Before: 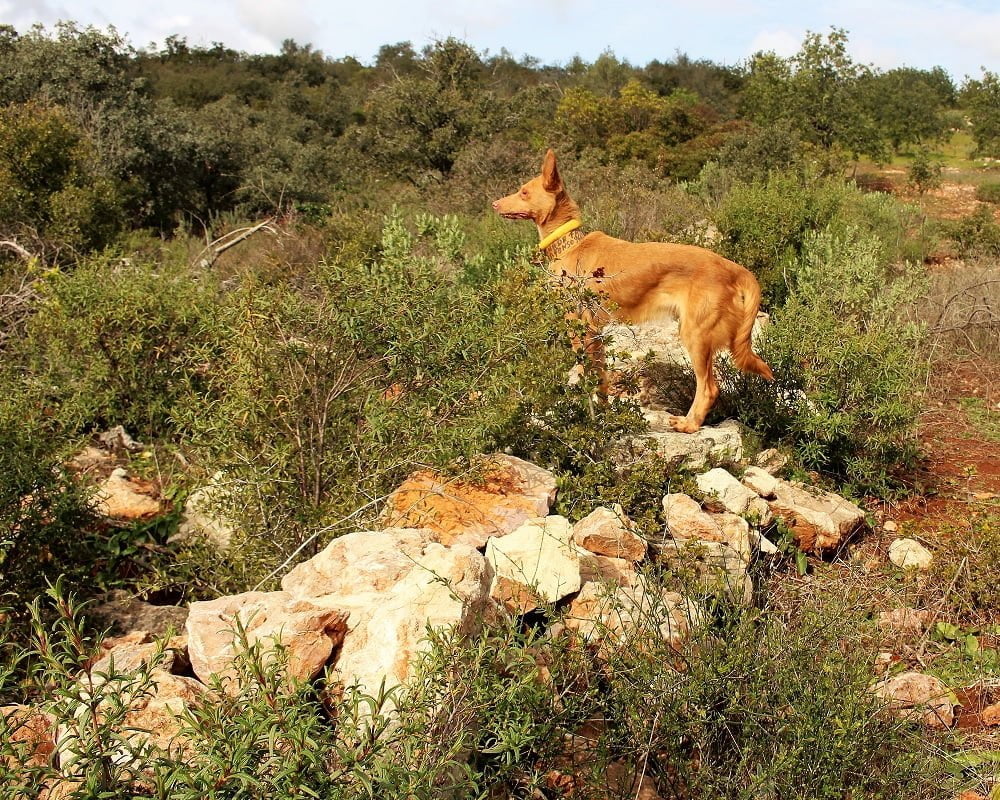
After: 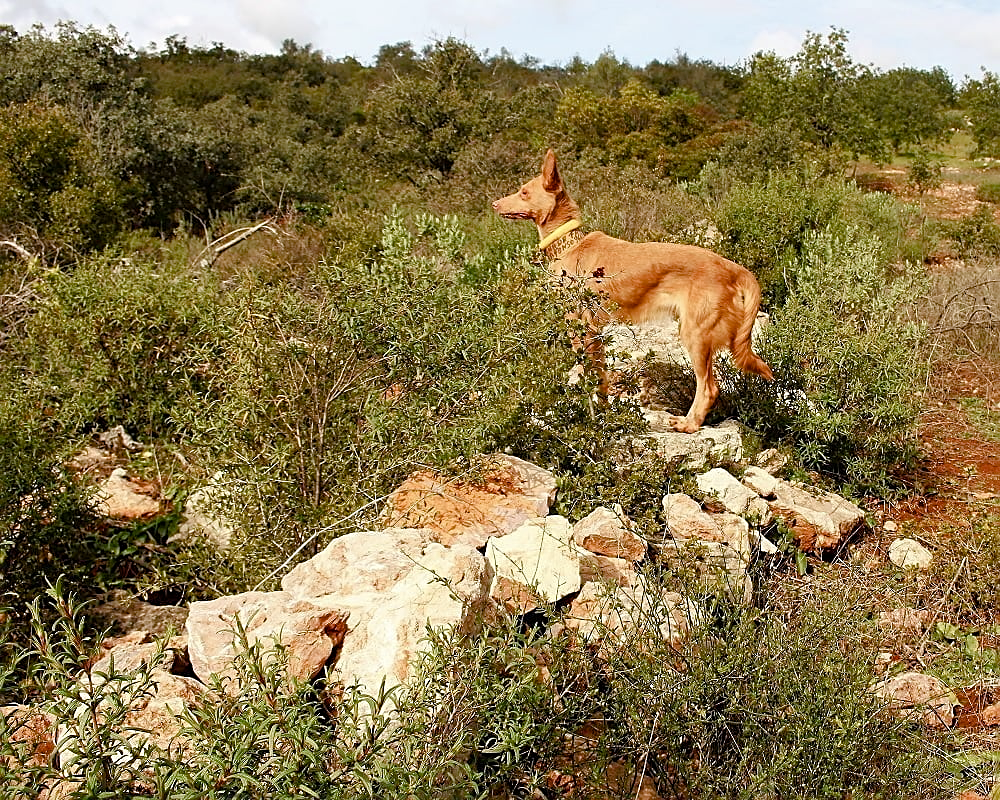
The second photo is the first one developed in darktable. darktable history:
color balance rgb: perceptual saturation grading › global saturation 20%, perceptual saturation grading › highlights -50%, perceptual saturation grading › shadows 30%
sharpen: on, module defaults
